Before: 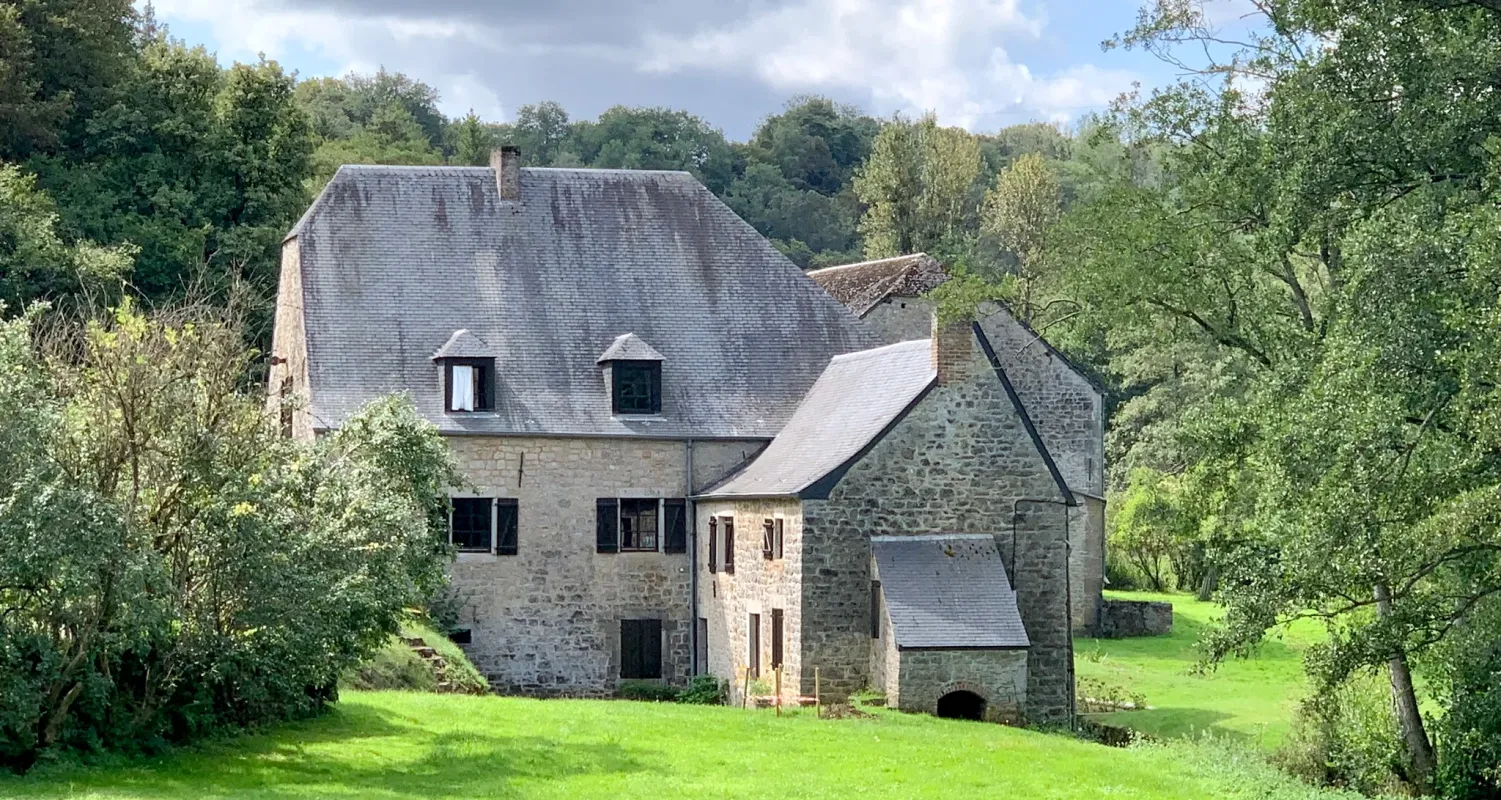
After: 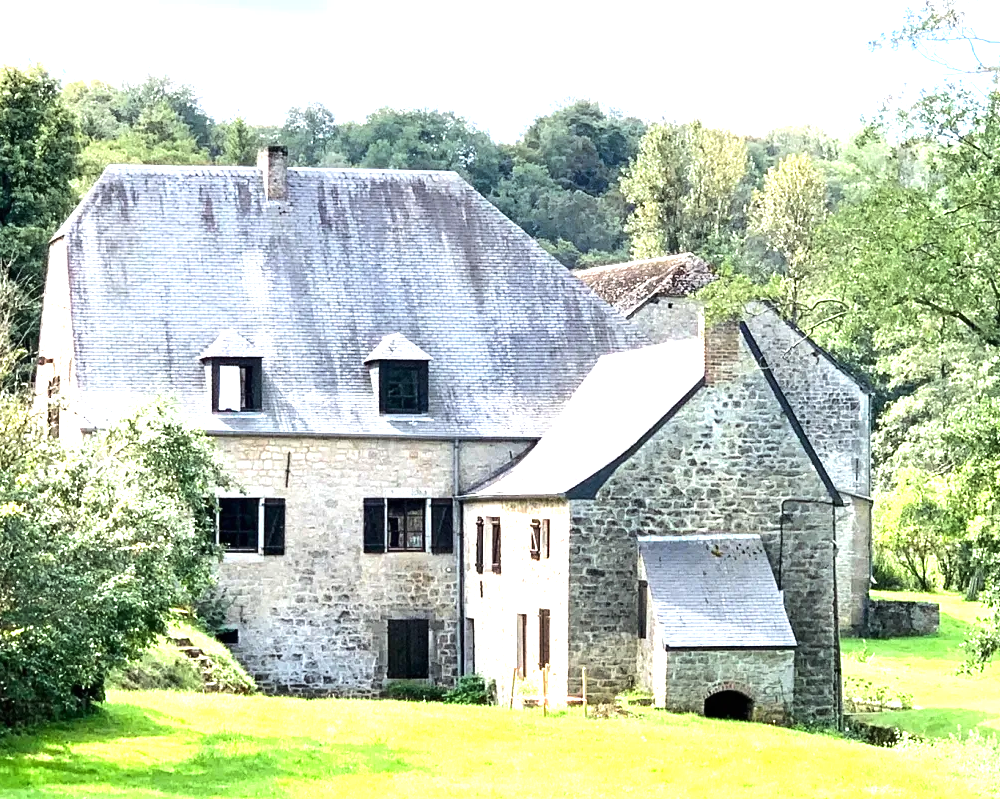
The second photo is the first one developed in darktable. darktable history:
crop and rotate: left 15.546%, right 17.787%
exposure: black level correction 0, exposure 0.9 EV, compensate highlight preservation false
tone equalizer: -8 EV -0.75 EV, -7 EV -0.7 EV, -6 EV -0.6 EV, -5 EV -0.4 EV, -3 EV 0.4 EV, -2 EV 0.6 EV, -1 EV 0.7 EV, +0 EV 0.75 EV, edges refinement/feathering 500, mask exposure compensation -1.57 EV, preserve details no
